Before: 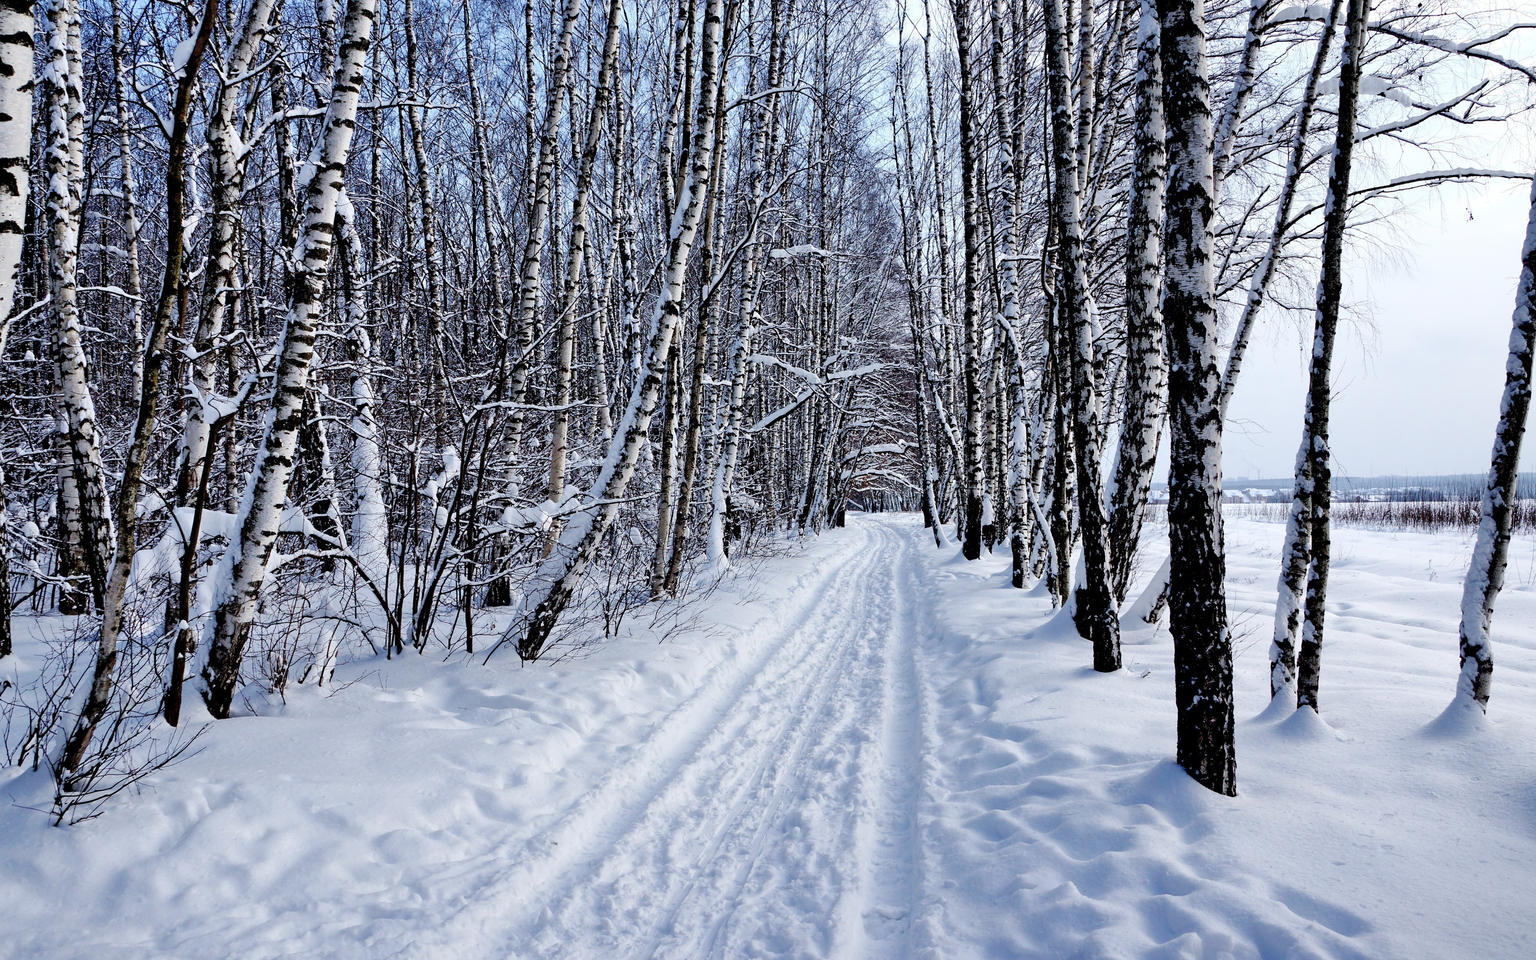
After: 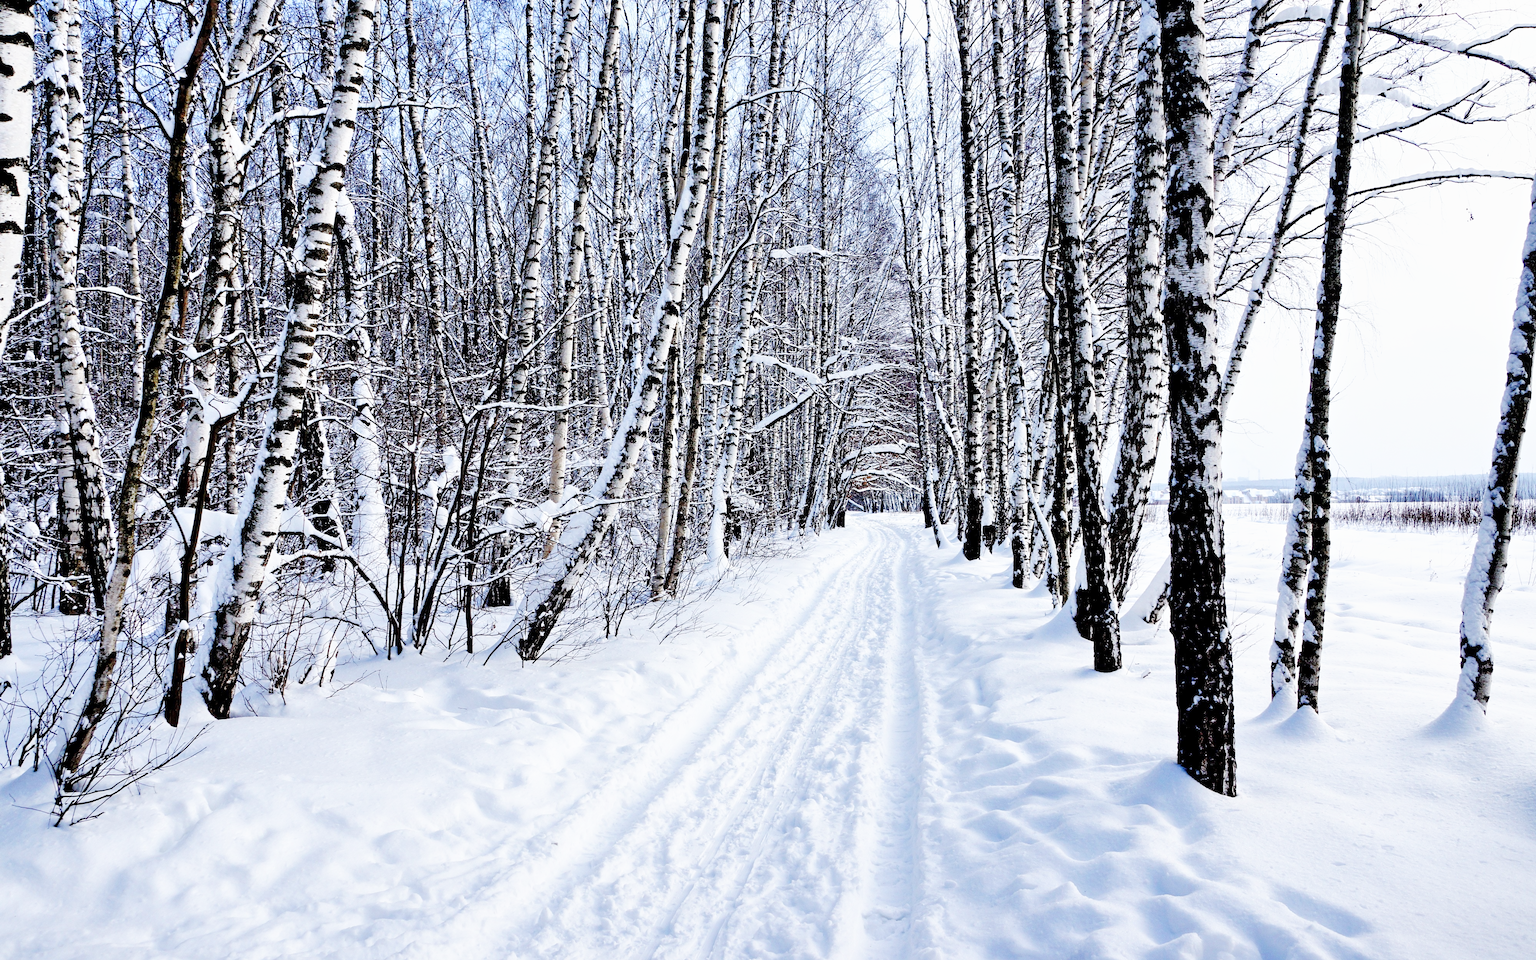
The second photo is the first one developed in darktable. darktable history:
color zones: curves: ch0 [(0.068, 0.464) (0.25, 0.5) (0.48, 0.508) (0.75, 0.536) (0.886, 0.476) (0.967, 0.456)]; ch1 [(0.066, 0.456) (0.25, 0.5) (0.616, 0.508) (0.746, 0.56) (0.934, 0.444)]
base curve: curves: ch0 [(0, 0) (0.025, 0.046) (0.112, 0.277) (0.467, 0.74) (0.814, 0.929) (1, 0.942)], preserve colors none
local contrast: highlights 104%, shadows 97%, detail 119%, midtone range 0.2
contrast brightness saturation: contrast 0.008, saturation -0.048
